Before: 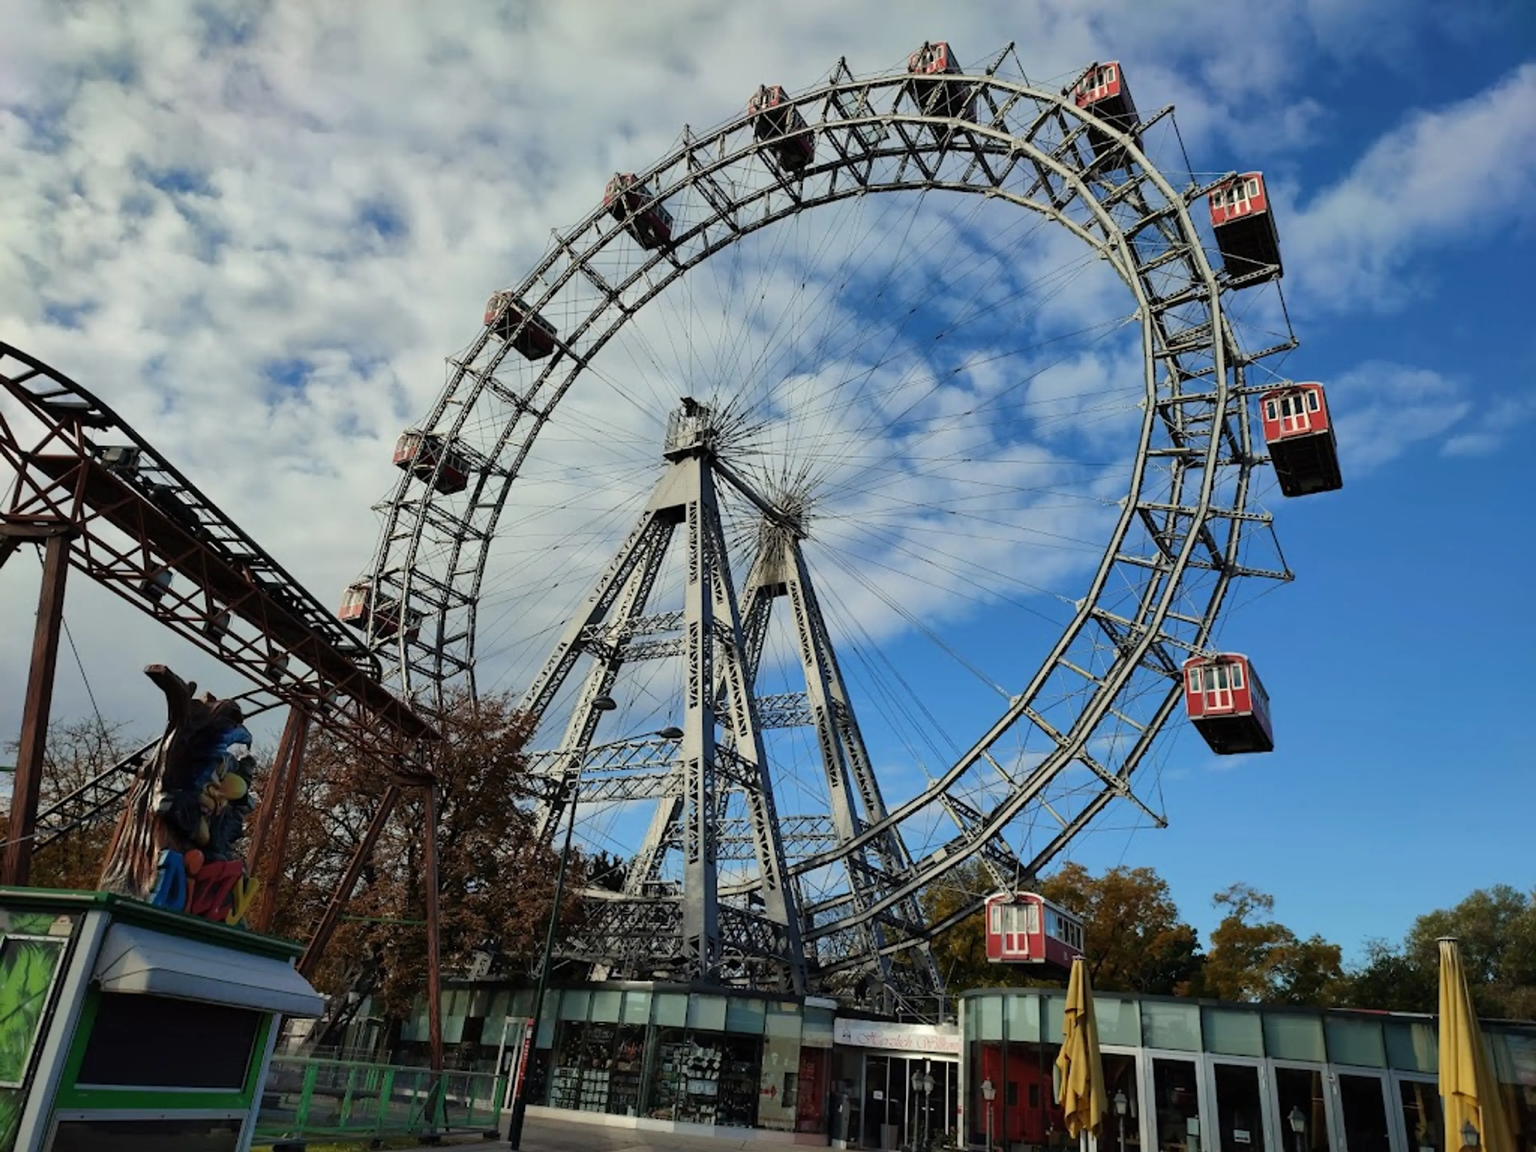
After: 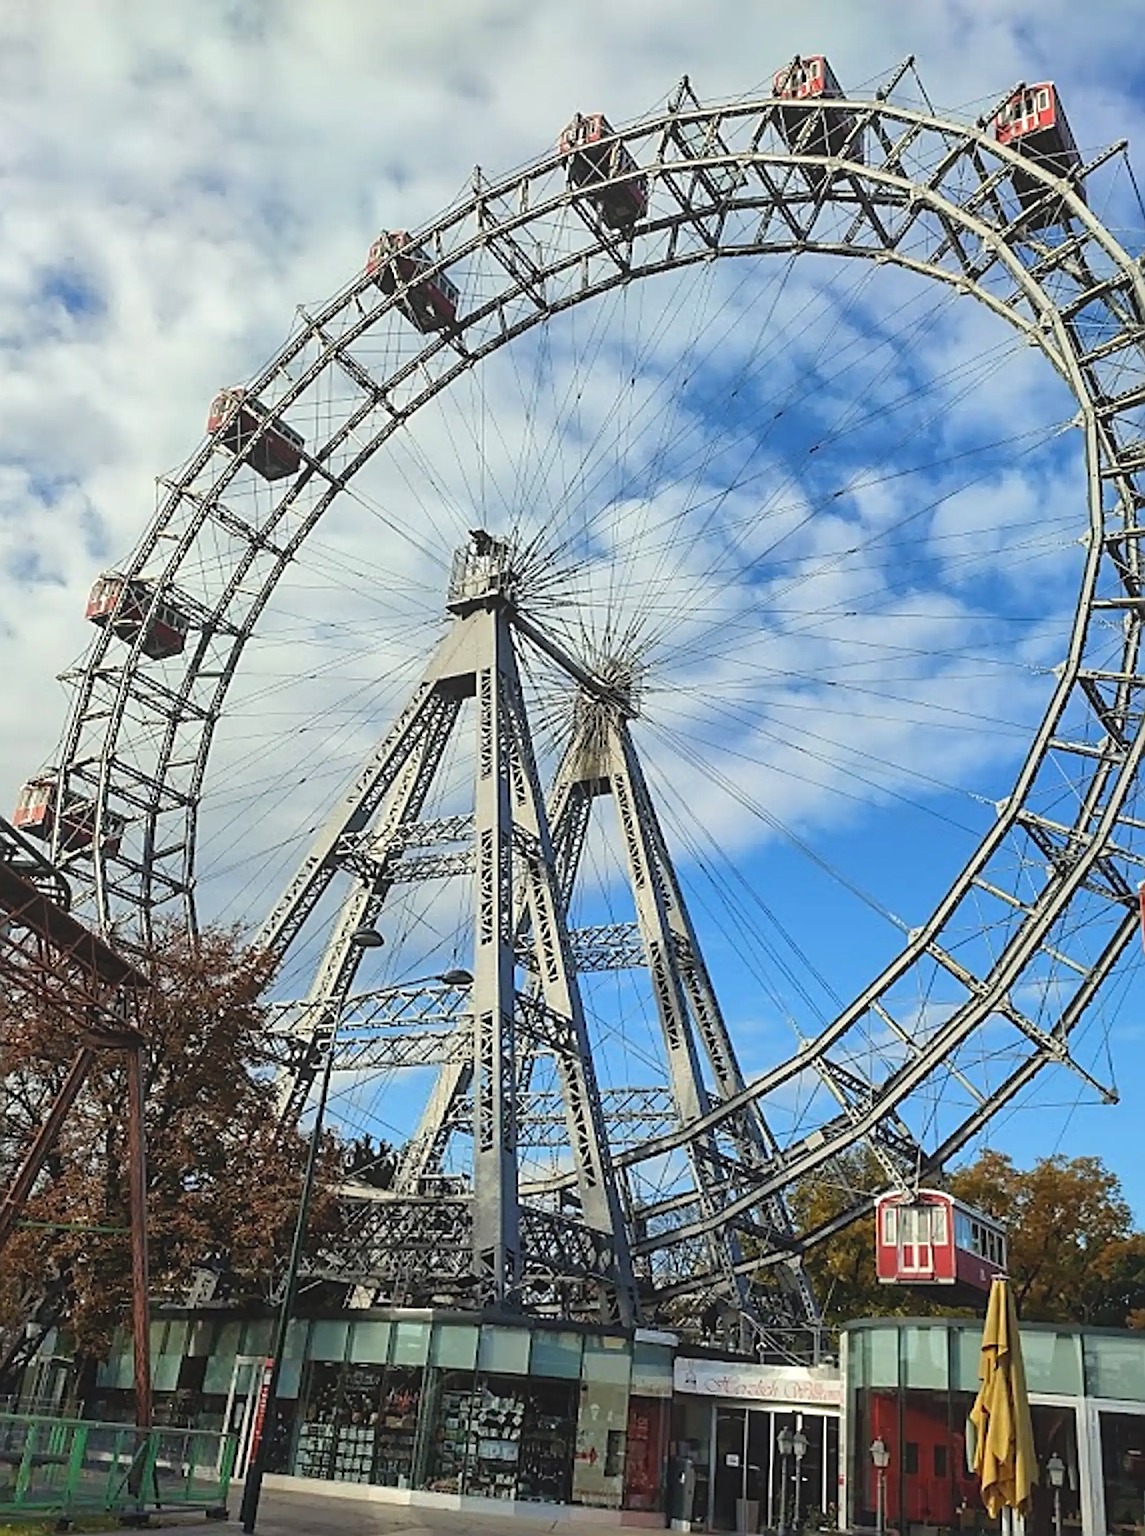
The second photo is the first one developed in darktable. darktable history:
local contrast: highlights 49%, shadows 7%, detail 98%
crop: left 21.417%, right 22.637%
exposure: black level correction 0, exposure 0.499 EV, compensate highlight preservation false
sharpen: radius 3.688, amount 0.927
